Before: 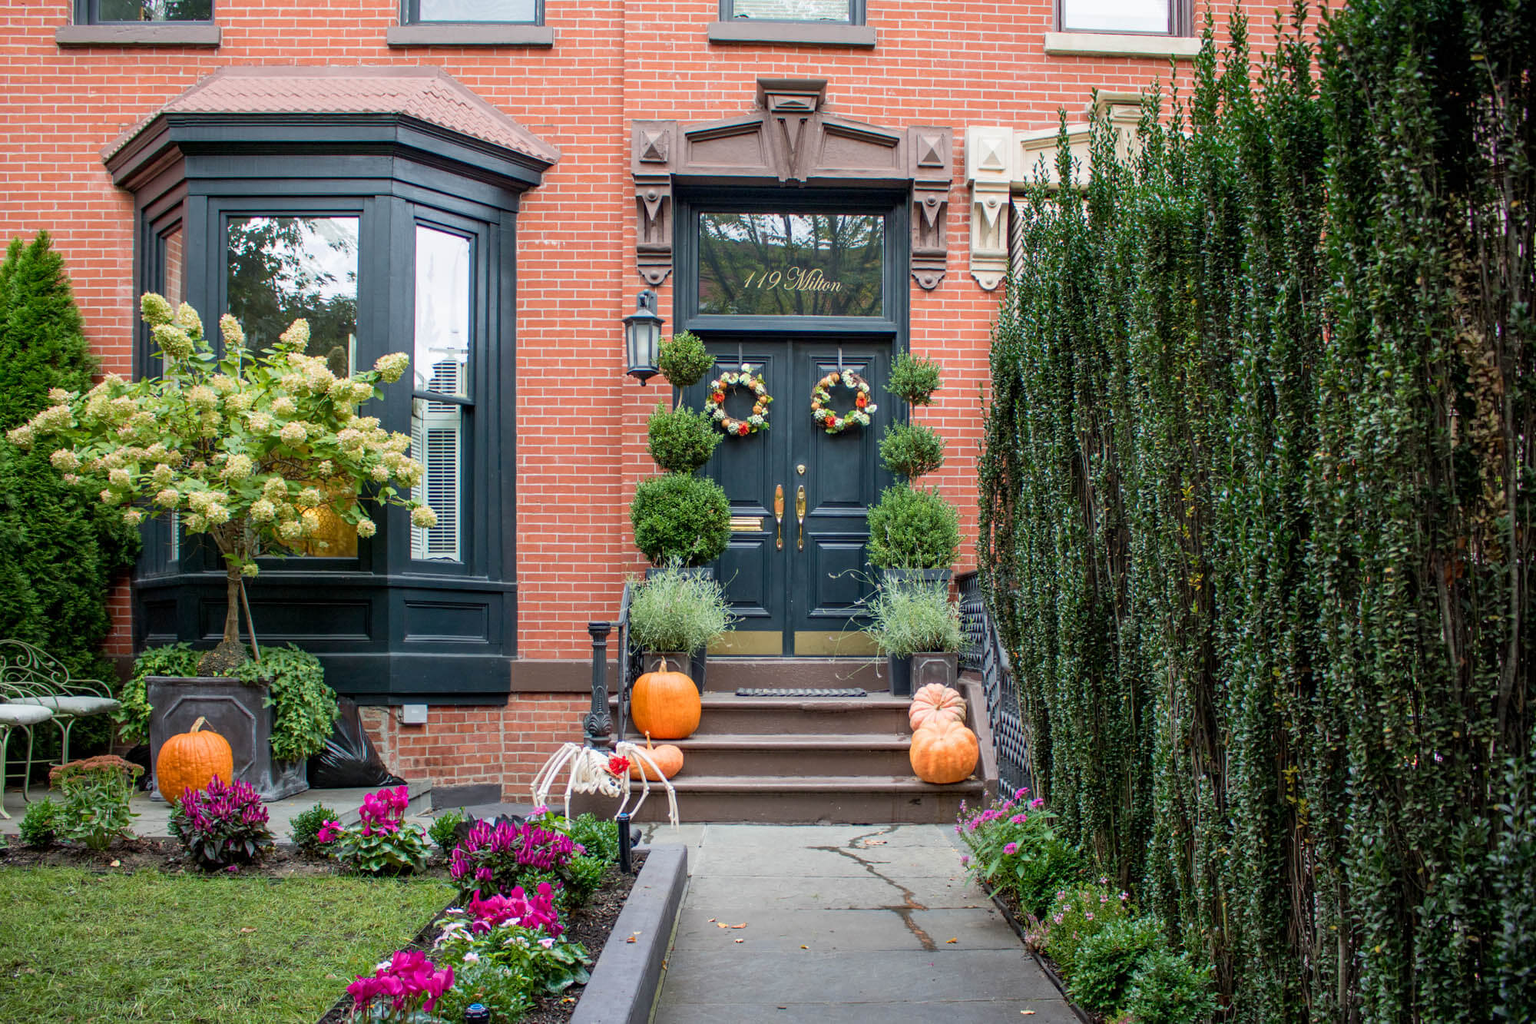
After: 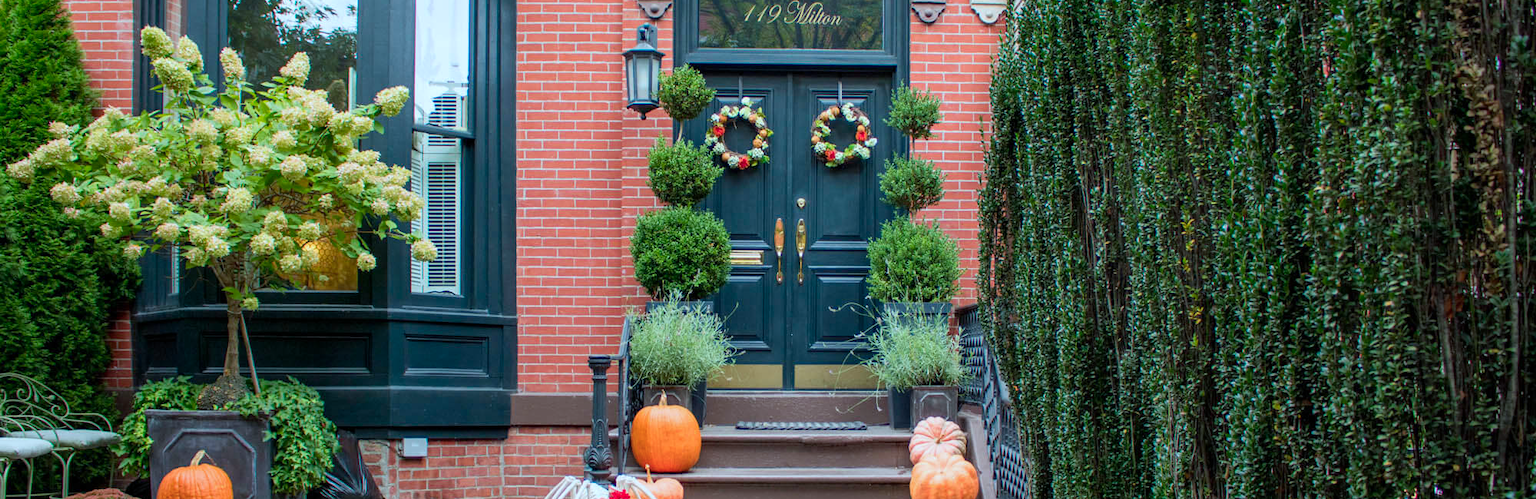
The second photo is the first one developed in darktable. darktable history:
crop and rotate: top 26.054%, bottom 25.07%
color calibration: output R [0.972, 0.068, -0.094, 0], output G [-0.178, 1.216, -0.086, 0], output B [0.095, -0.136, 0.98, 0], x 0.37, y 0.377, temperature 4297.32 K, gamut compression 0.999
